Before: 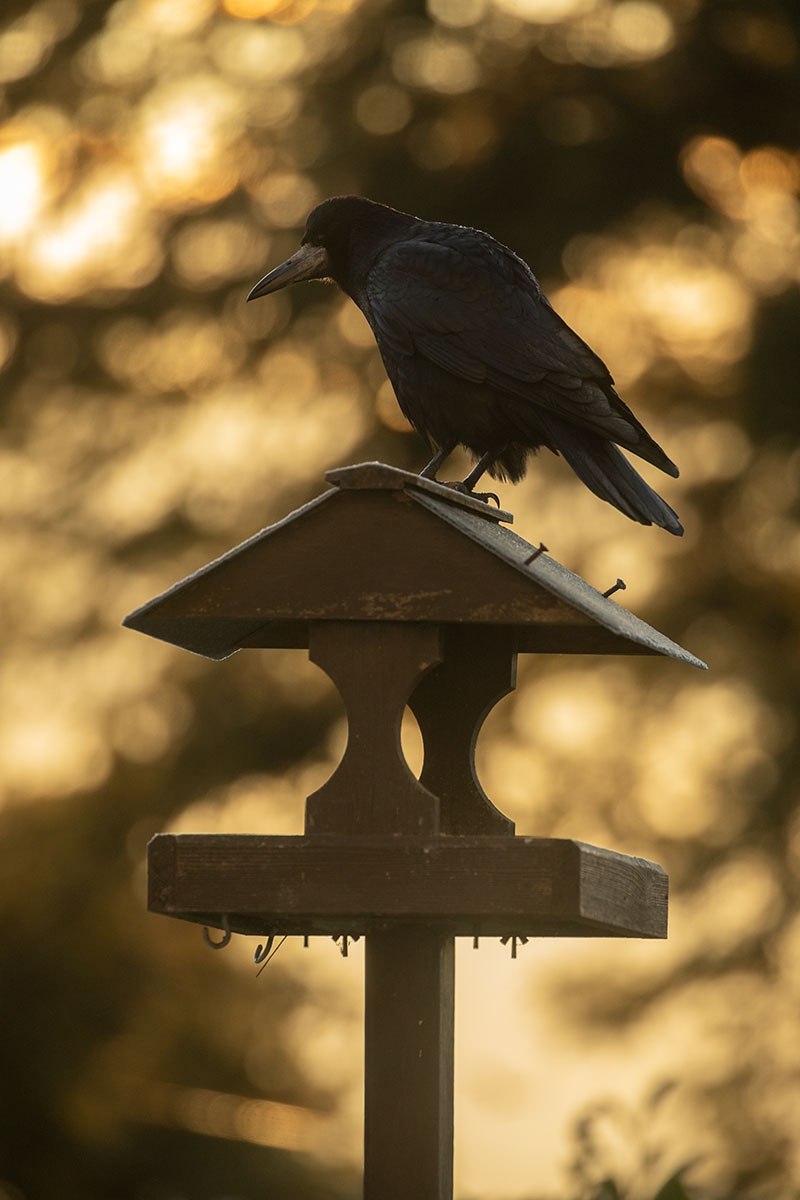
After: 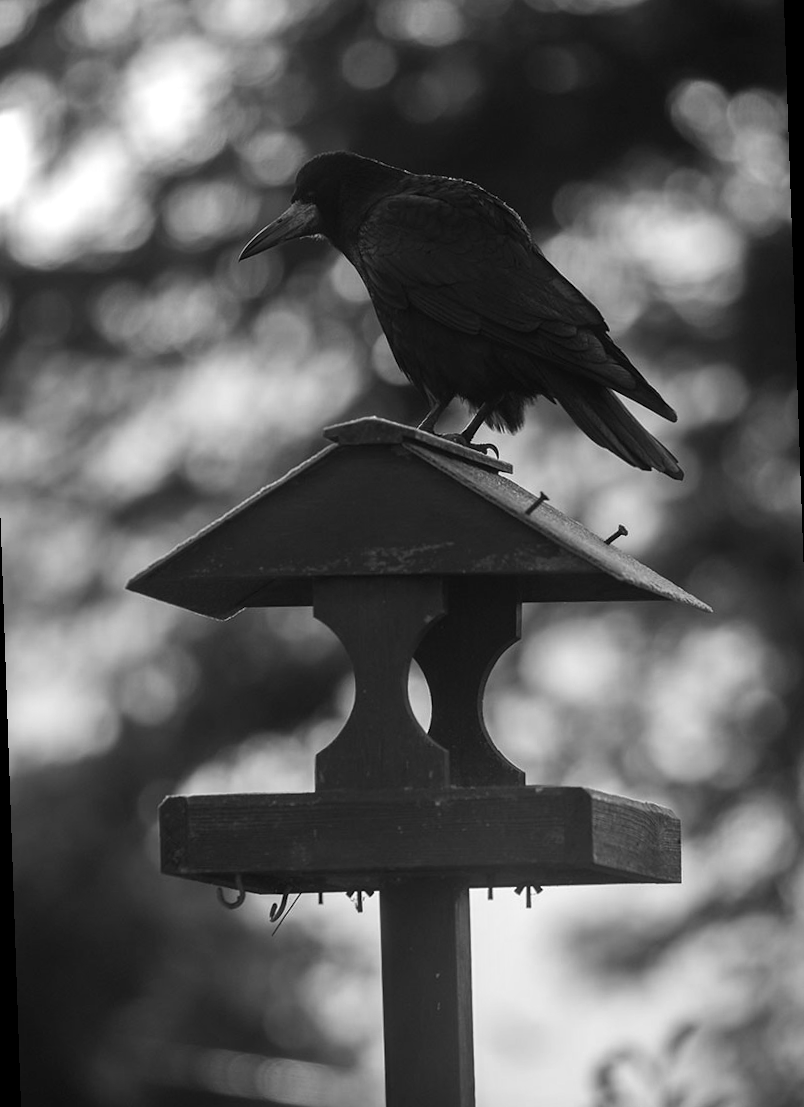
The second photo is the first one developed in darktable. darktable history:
rotate and perspective: rotation -2°, crop left 0.022, crop right 0.978, crop top 0.049, crop bottom 0.951
tone equalizer: -8 EV -0.417 EV, -7 EV -0.389 EV, -6 EV -0.333 EV, -5 EV -0.222 EV, -3 EV 0.222 EV, -2 EV 0.333 EV, -1 EV 0.389 EV, +0 EV 0.417 EV, edges refinement/feathering 500, mask exposure compensation -1.57 EV, preserve details no
monochrome: a -11.7, b 1.62, size 0.5, highlights 0.38
white balance: emerald 1
